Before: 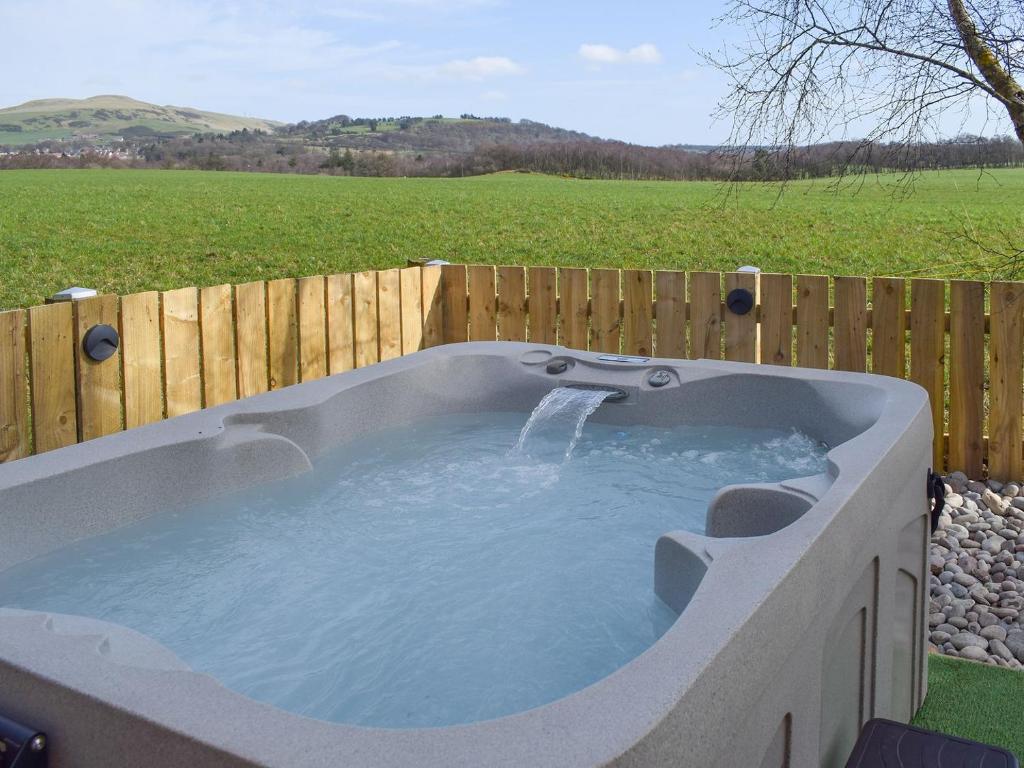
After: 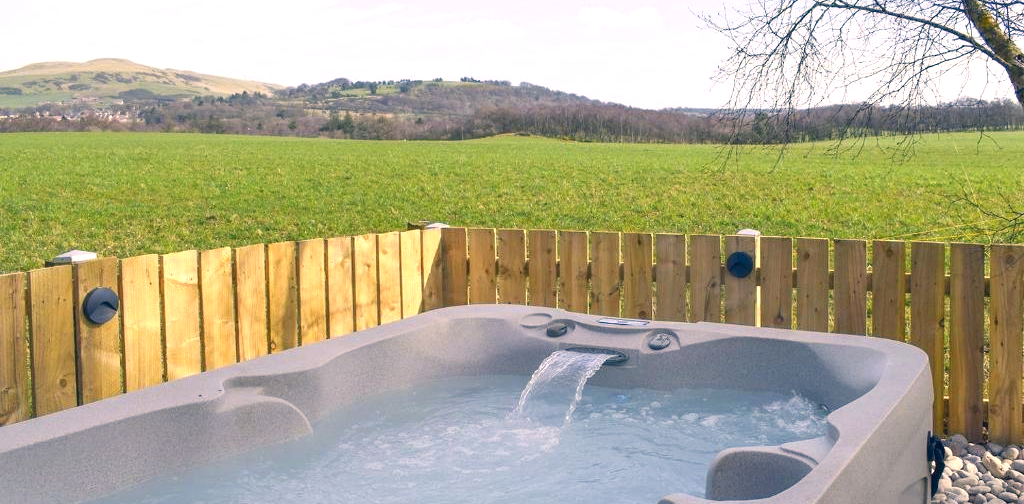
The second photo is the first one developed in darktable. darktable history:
crop and rotate: top 4.848%, bottom 29.503%
color correction: highlights a* 10.32, highlights b* 14.66, shadows a* -9.59, shadows b* -15.02
exposure: exposure 0.556 EV, compensate highlight preservation false
